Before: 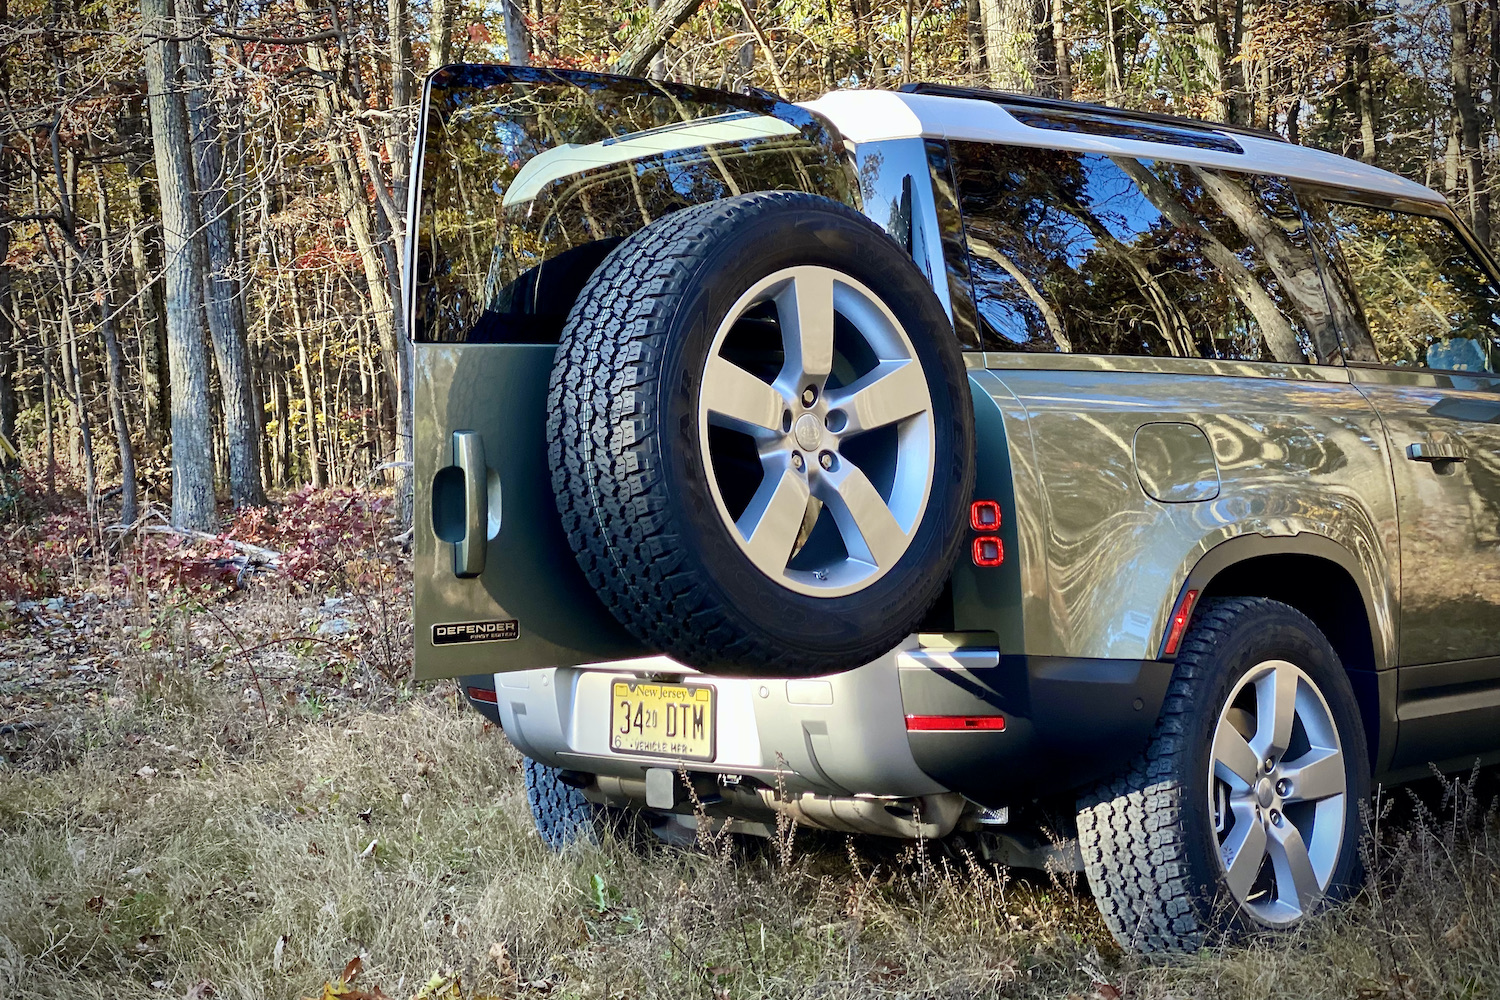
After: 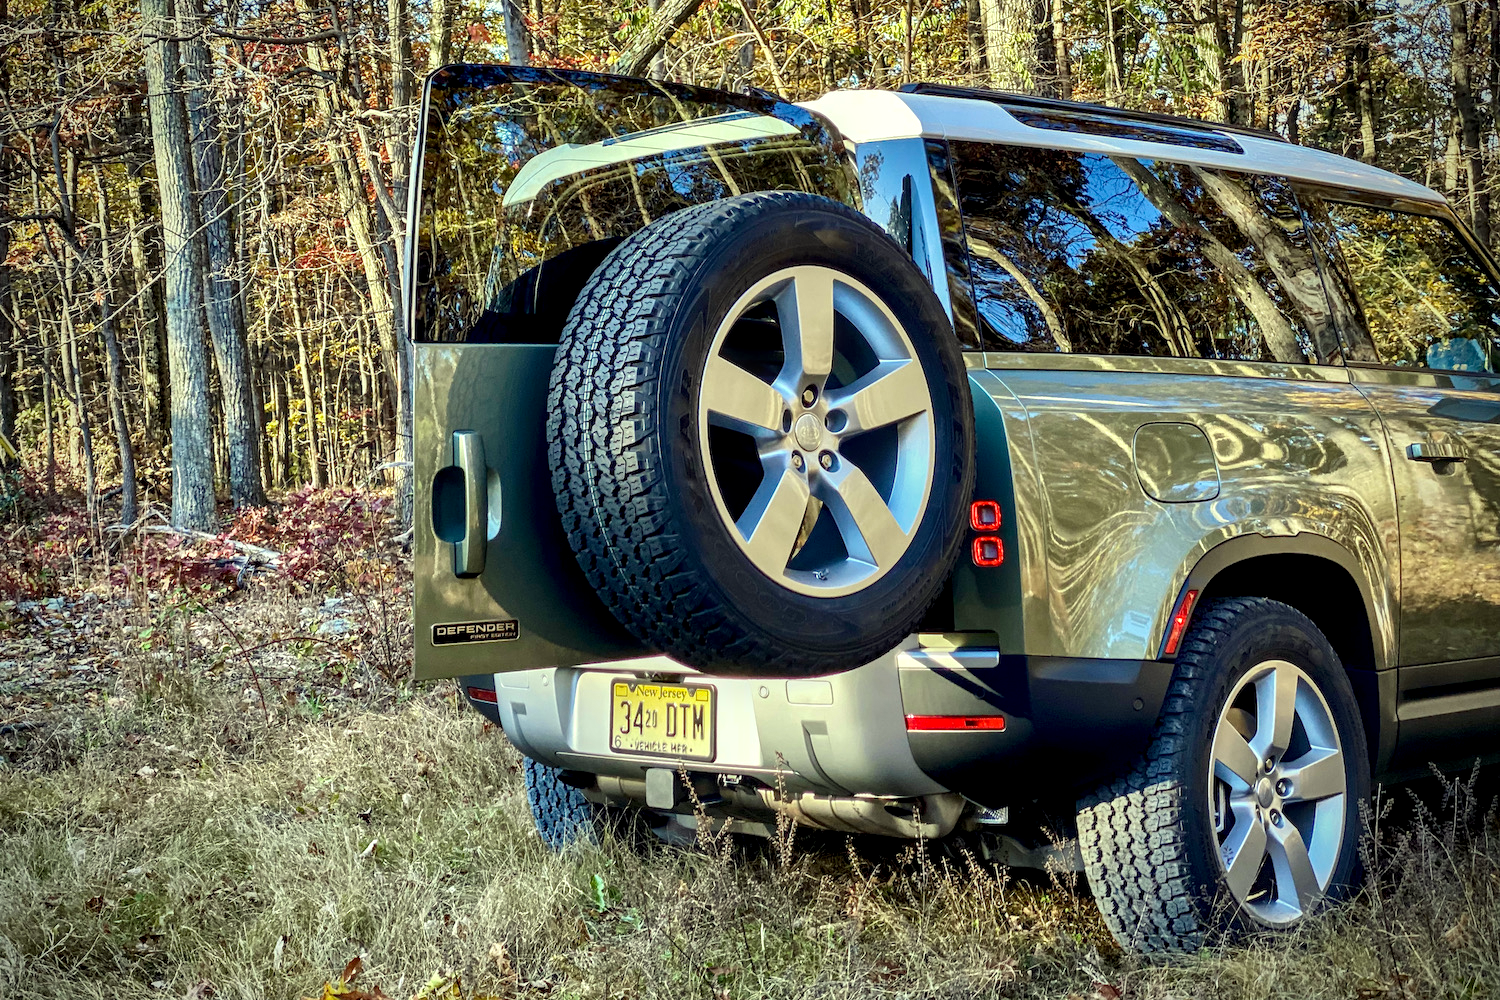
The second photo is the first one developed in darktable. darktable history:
color correction: highlights a* -5.92, highlights b* 11.07
local contrast: detail 150%
